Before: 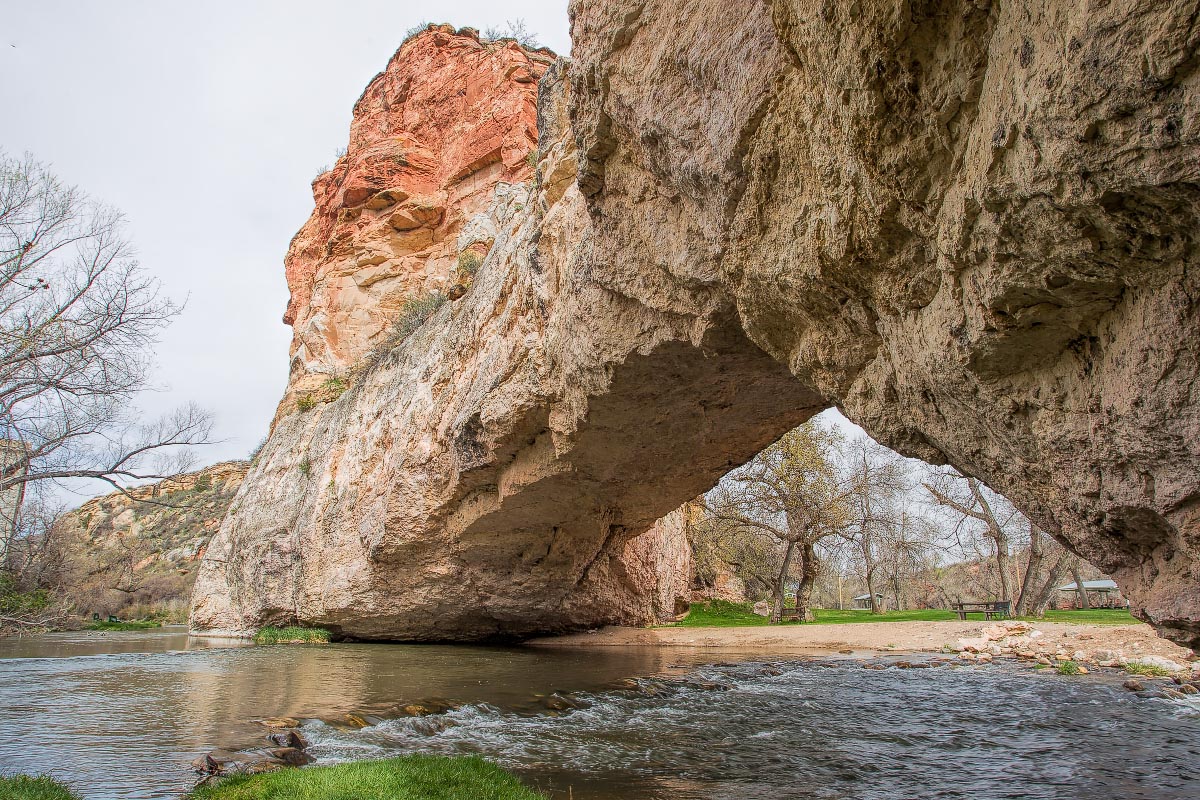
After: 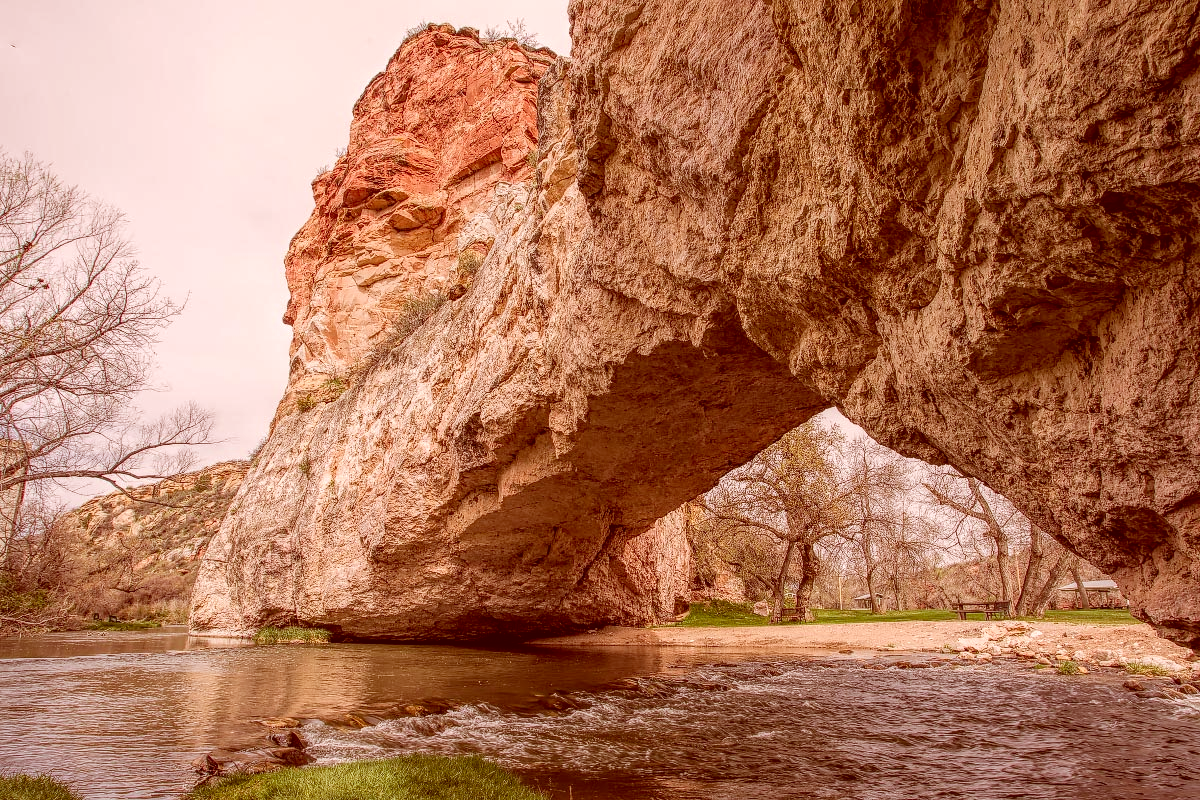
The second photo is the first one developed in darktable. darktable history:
color correction: highlights a* 9.24, highlights b* 8.46, shadows a* 39.6, shadows b* 39.56, saturation 0.807
local contrast: on, module defaults
